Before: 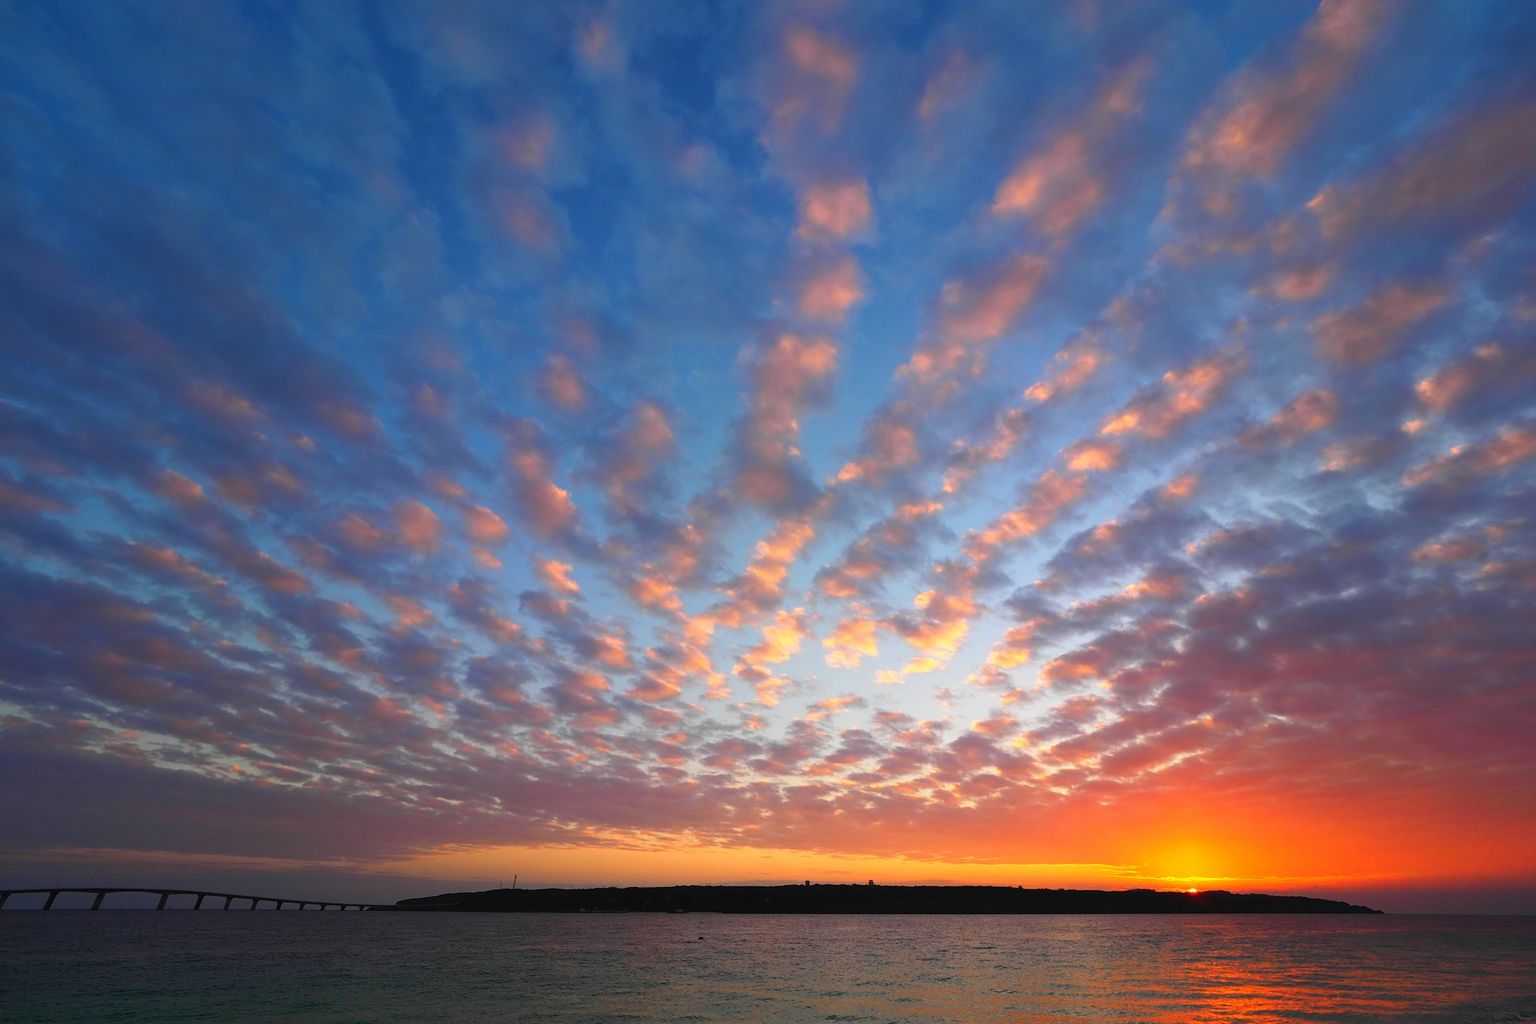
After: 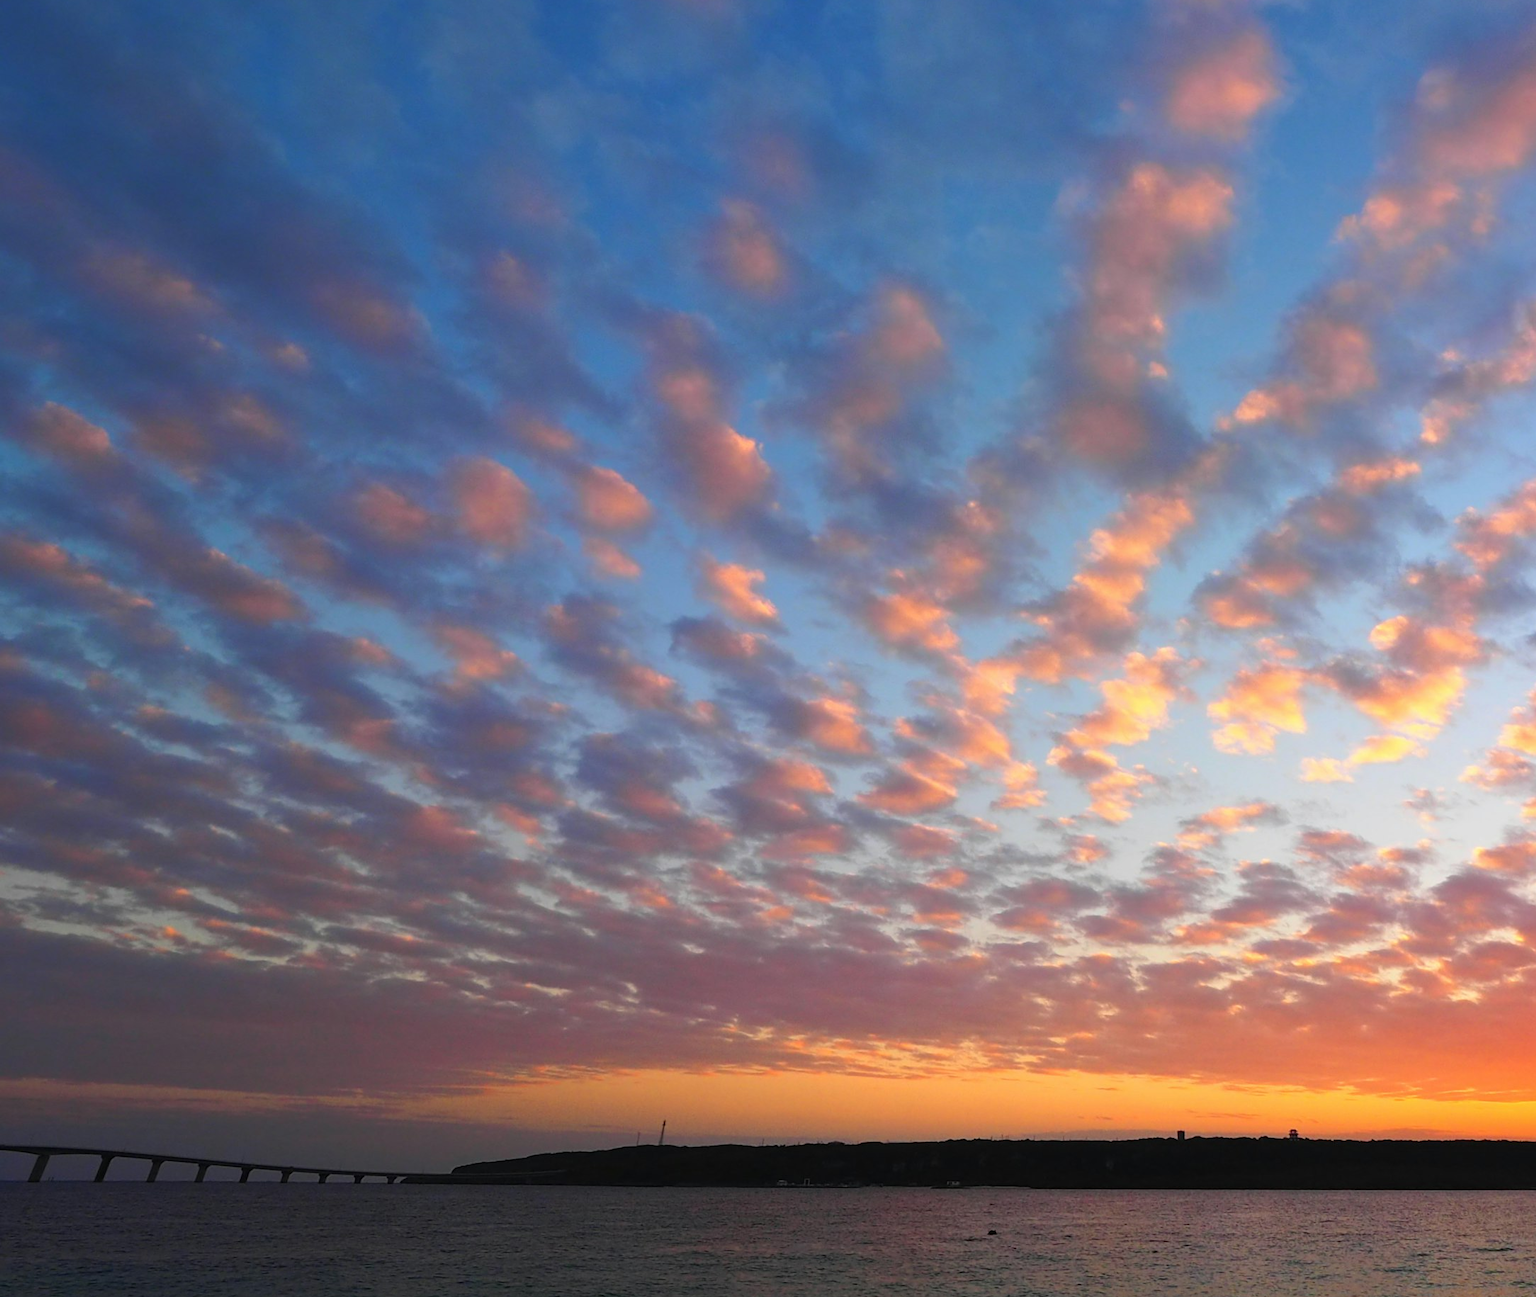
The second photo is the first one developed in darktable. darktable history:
crop: left 9.17%, top 23.681%, right 34.359%, bottom 4.776%
